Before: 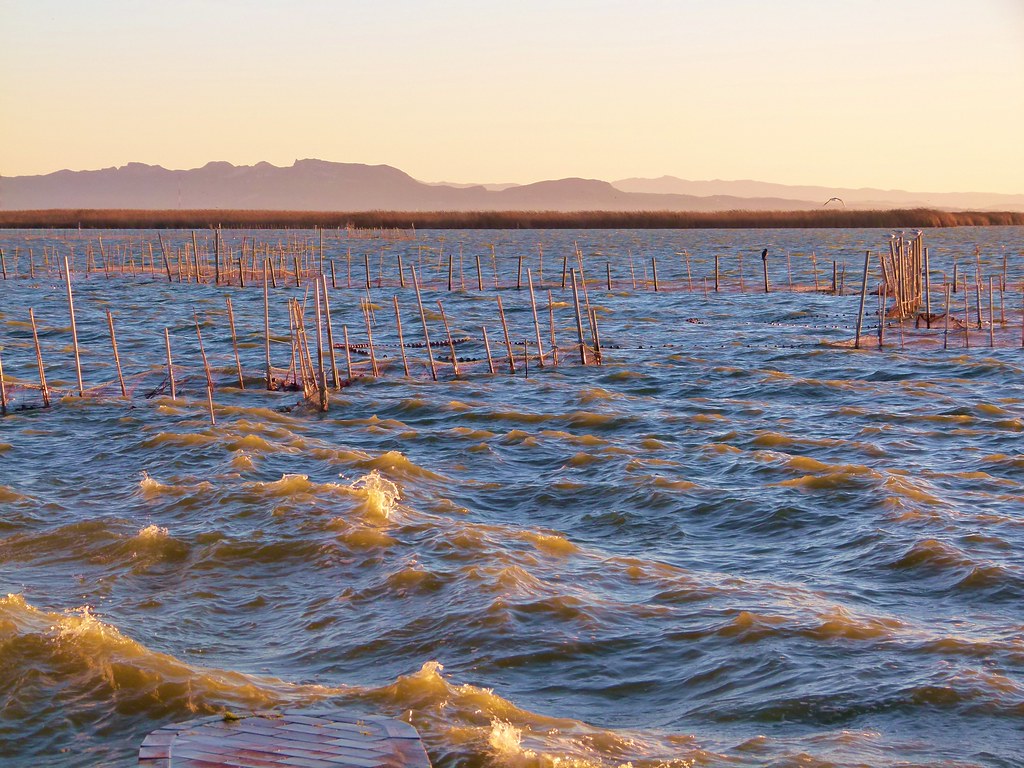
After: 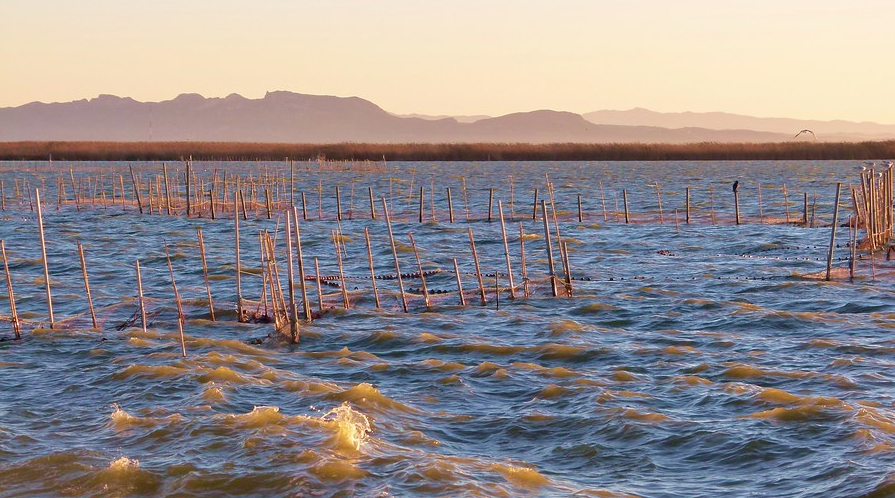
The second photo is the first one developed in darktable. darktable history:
contrast brightness saturation: contrast 0.01, saturation -0.064
crop: left 2.927%, top 8.893%, right 9.612%, bottom 26.25%
